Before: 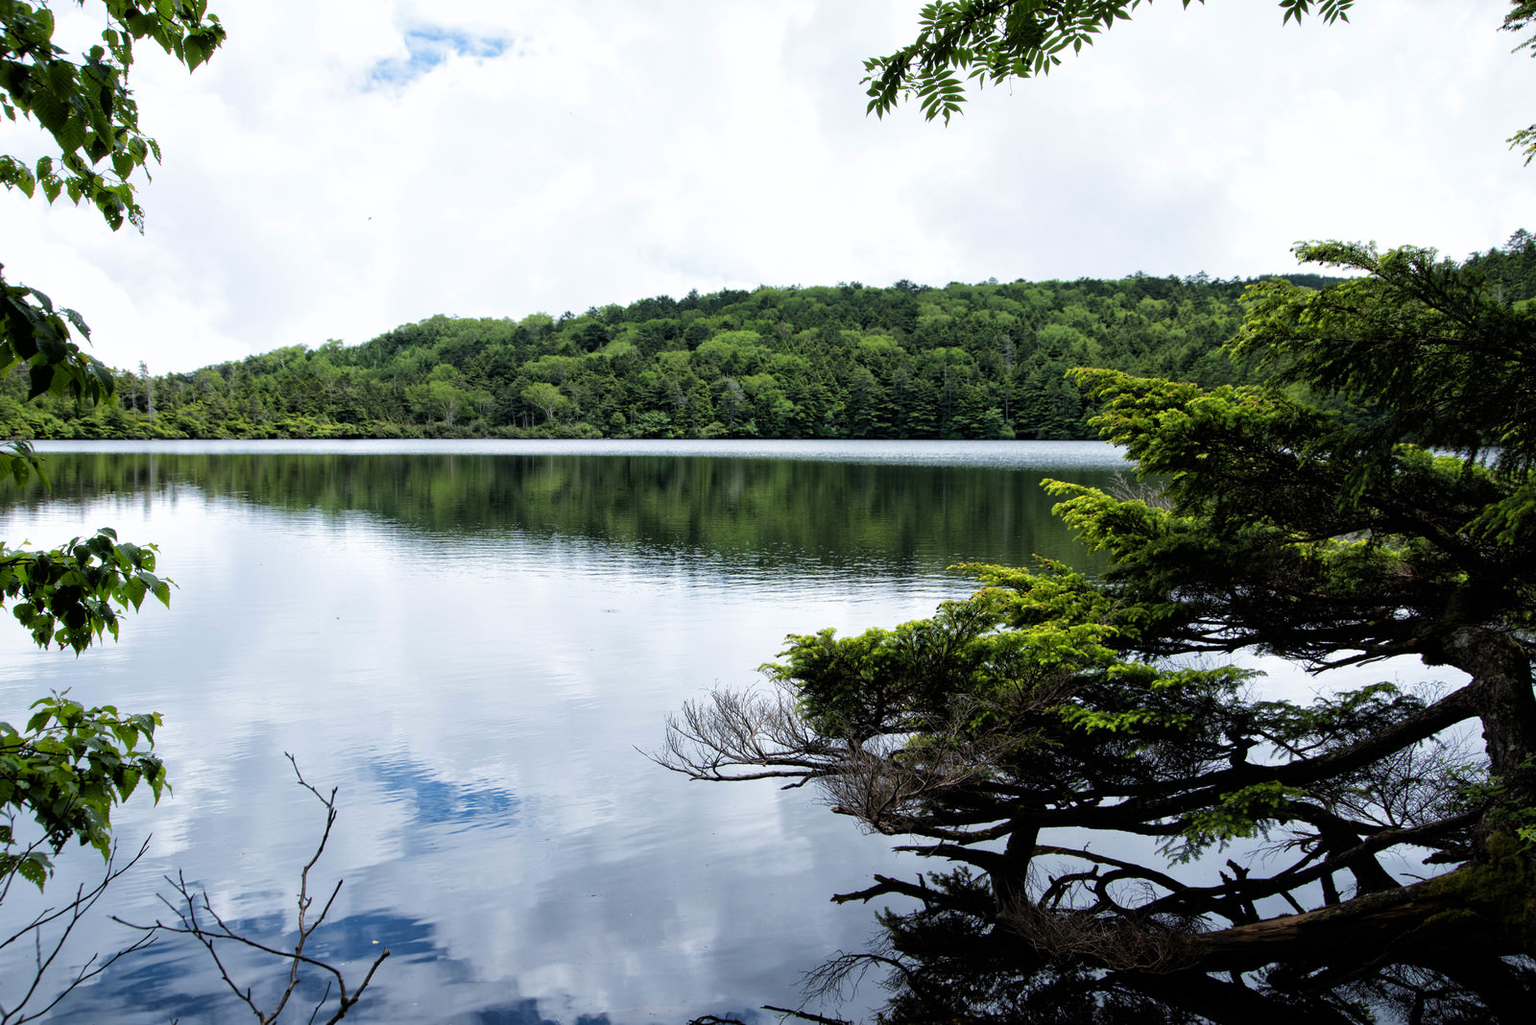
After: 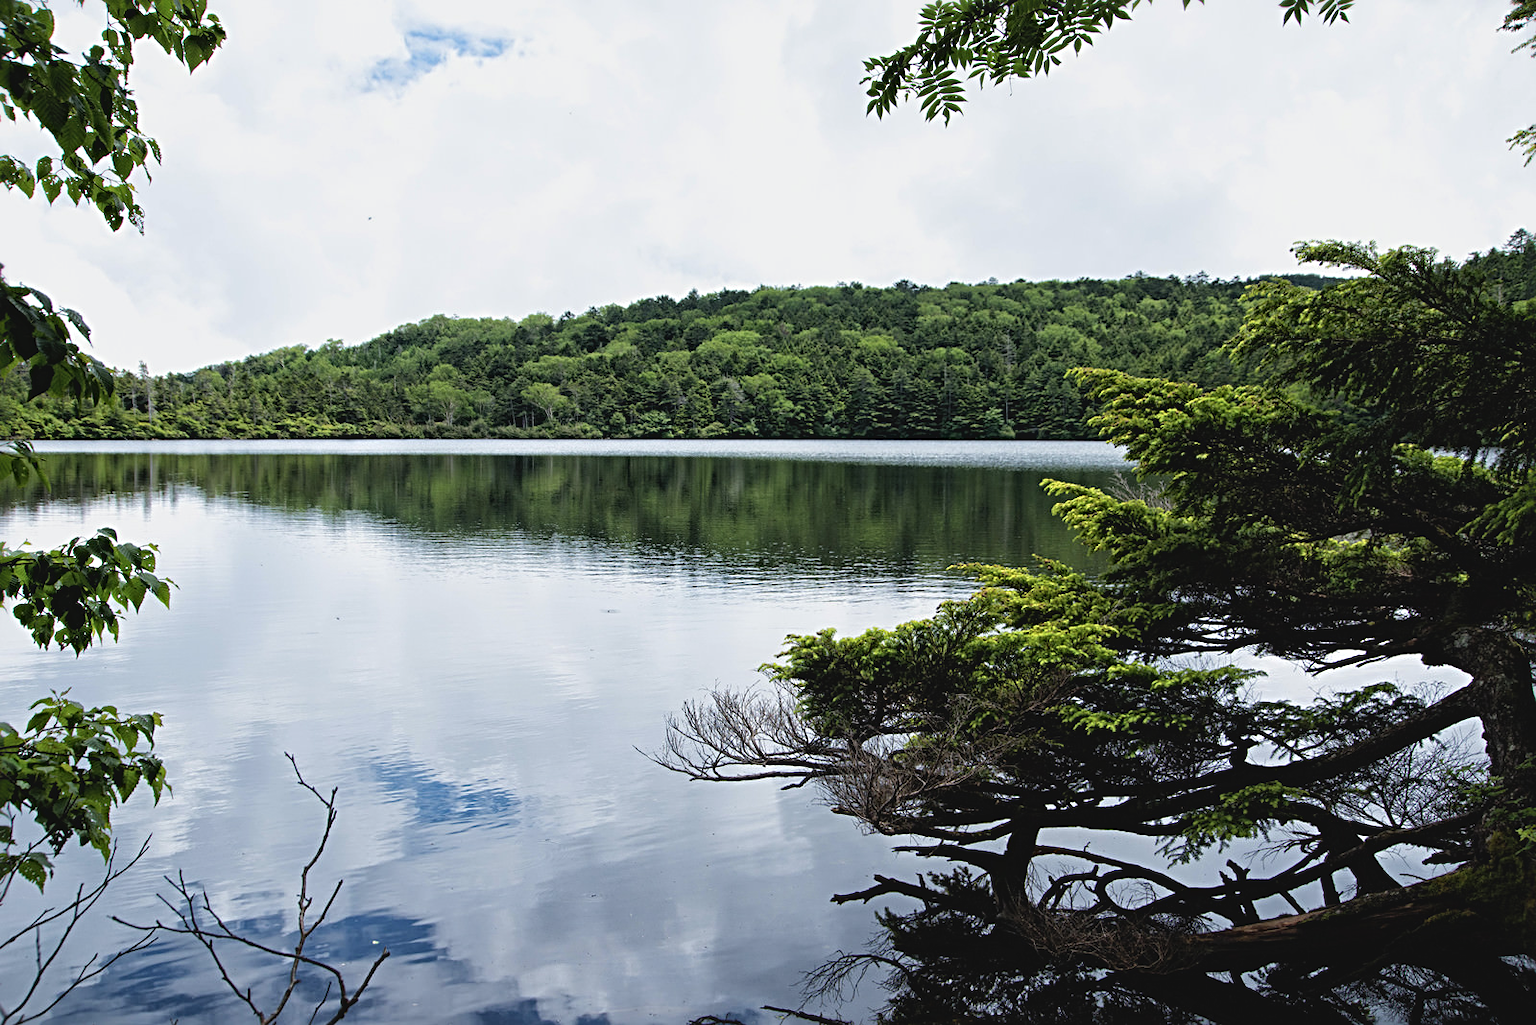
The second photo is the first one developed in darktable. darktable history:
contrast brightness saturation: contrast -0.1, saturation -0.1
sharpen: radius 4
